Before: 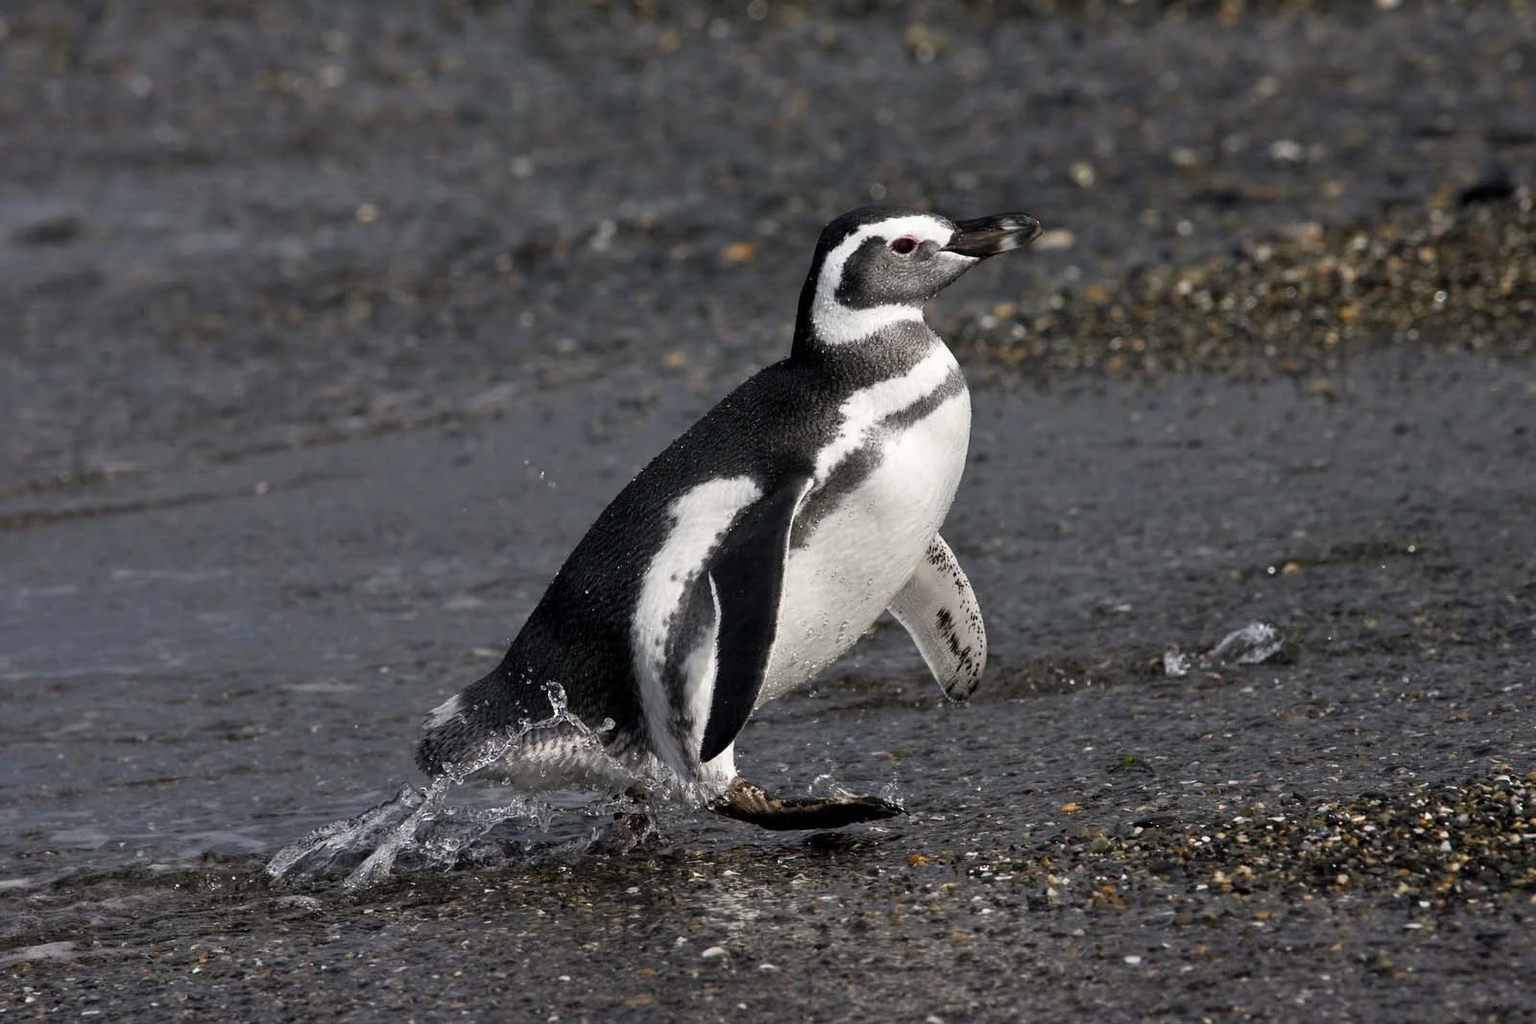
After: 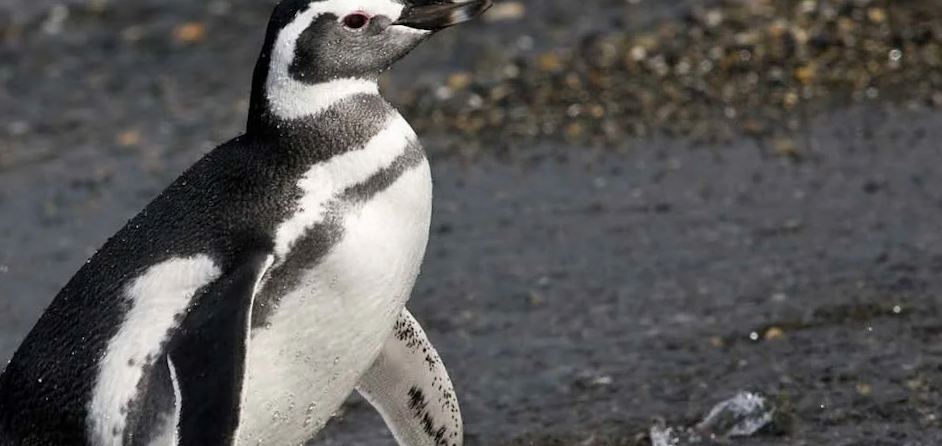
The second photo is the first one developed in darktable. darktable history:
crop: left 36.005%, top 18.293%, right 0.31%, bottom 38.444%
rotate and perspective: rotation -1.68°, lens shift (vertical) -0.146, crop left 0.049, crop right 0.912, crop top 0.032, crop bottom 0.96
velvia: strength 6%
